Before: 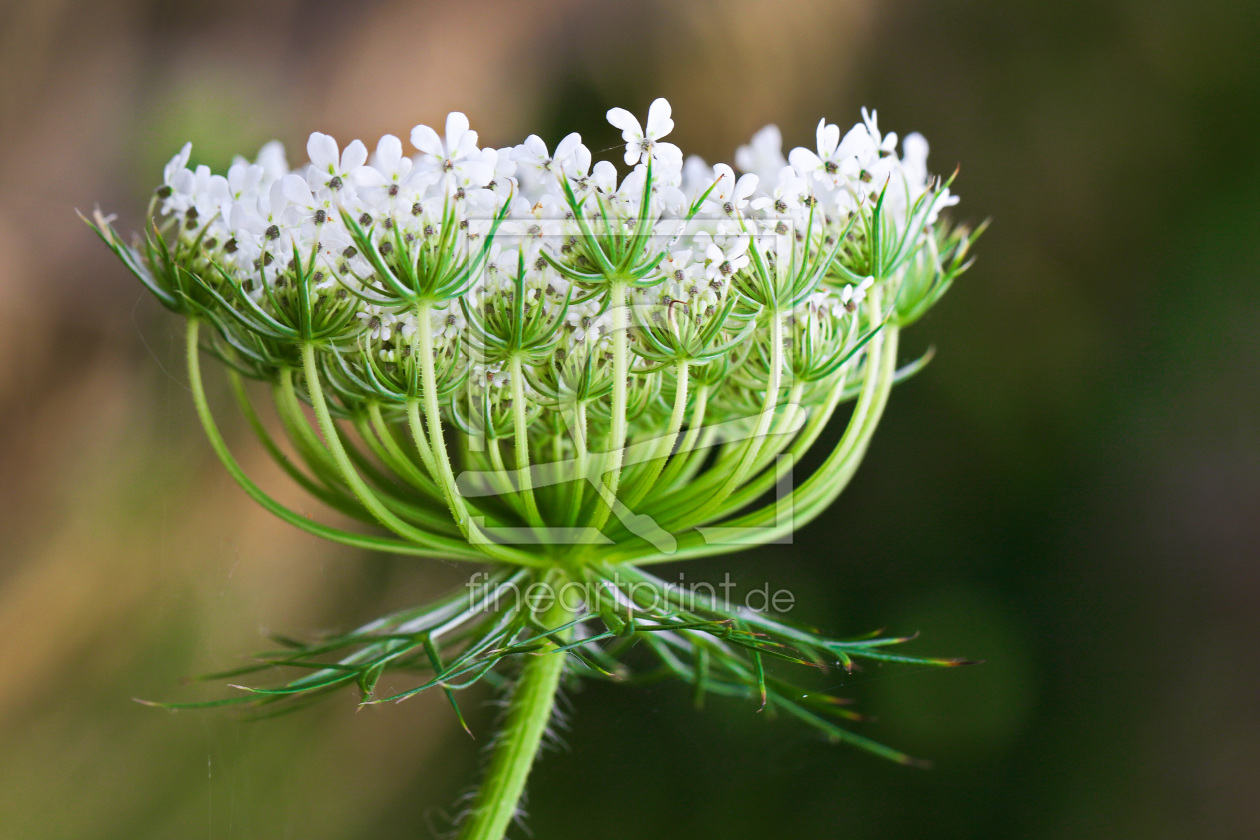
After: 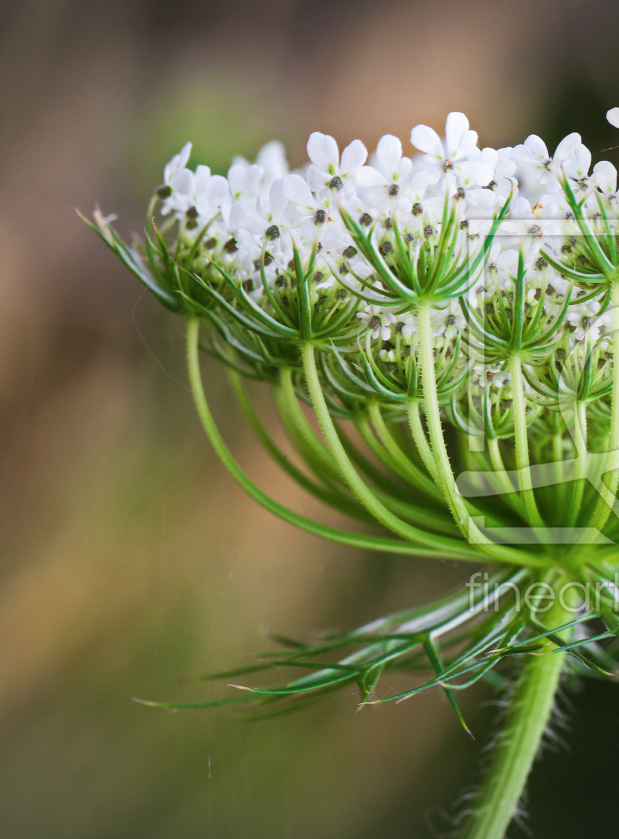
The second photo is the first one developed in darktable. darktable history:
crop and rotate: left 0%, top 0%, right 50.845%
shadows and highlights: shadows 20.55, highlights -20.99, soften with gaussian
contrast brightness saturation: saturation -0.05
vignetting: fall-off start 79.88%
